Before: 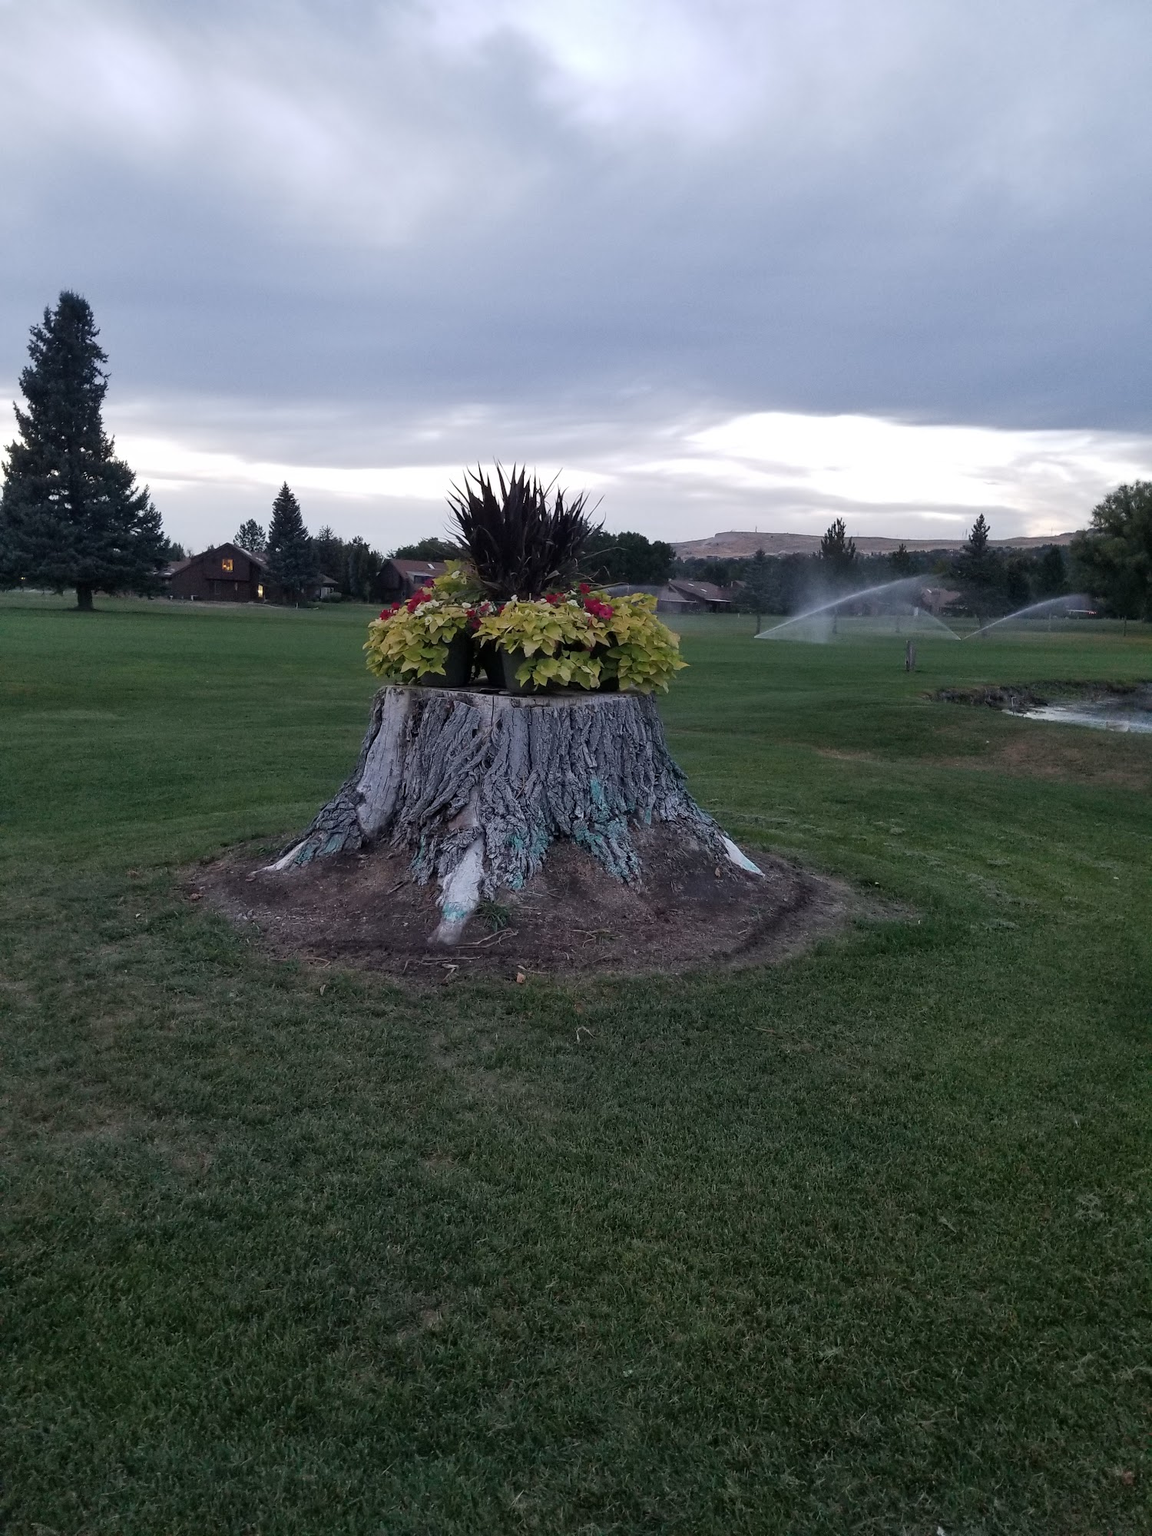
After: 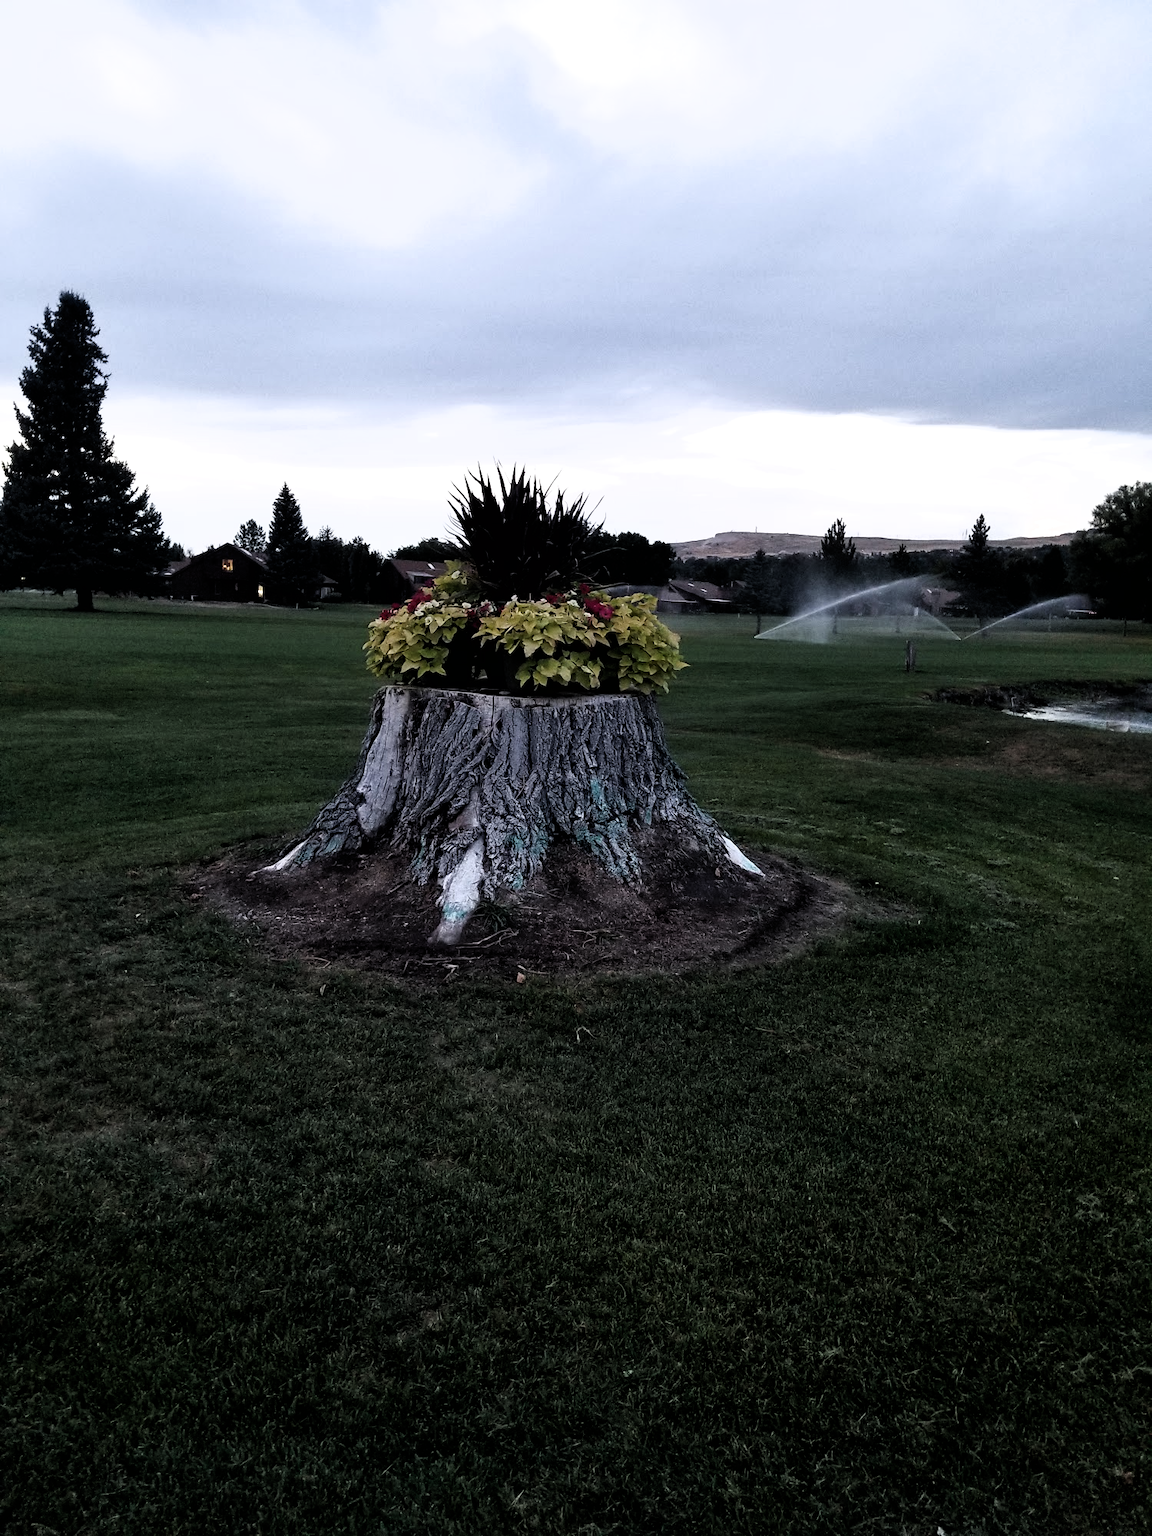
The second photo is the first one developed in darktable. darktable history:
filmic rgb: black relative exposure -8.19 EV, white relative exposure 2.21 EV, hardness 7.04, latitude 85.14%, contrast 1.68, highlights saturation mix -4.49%, shadows ↔ highlights balance -2.22%
